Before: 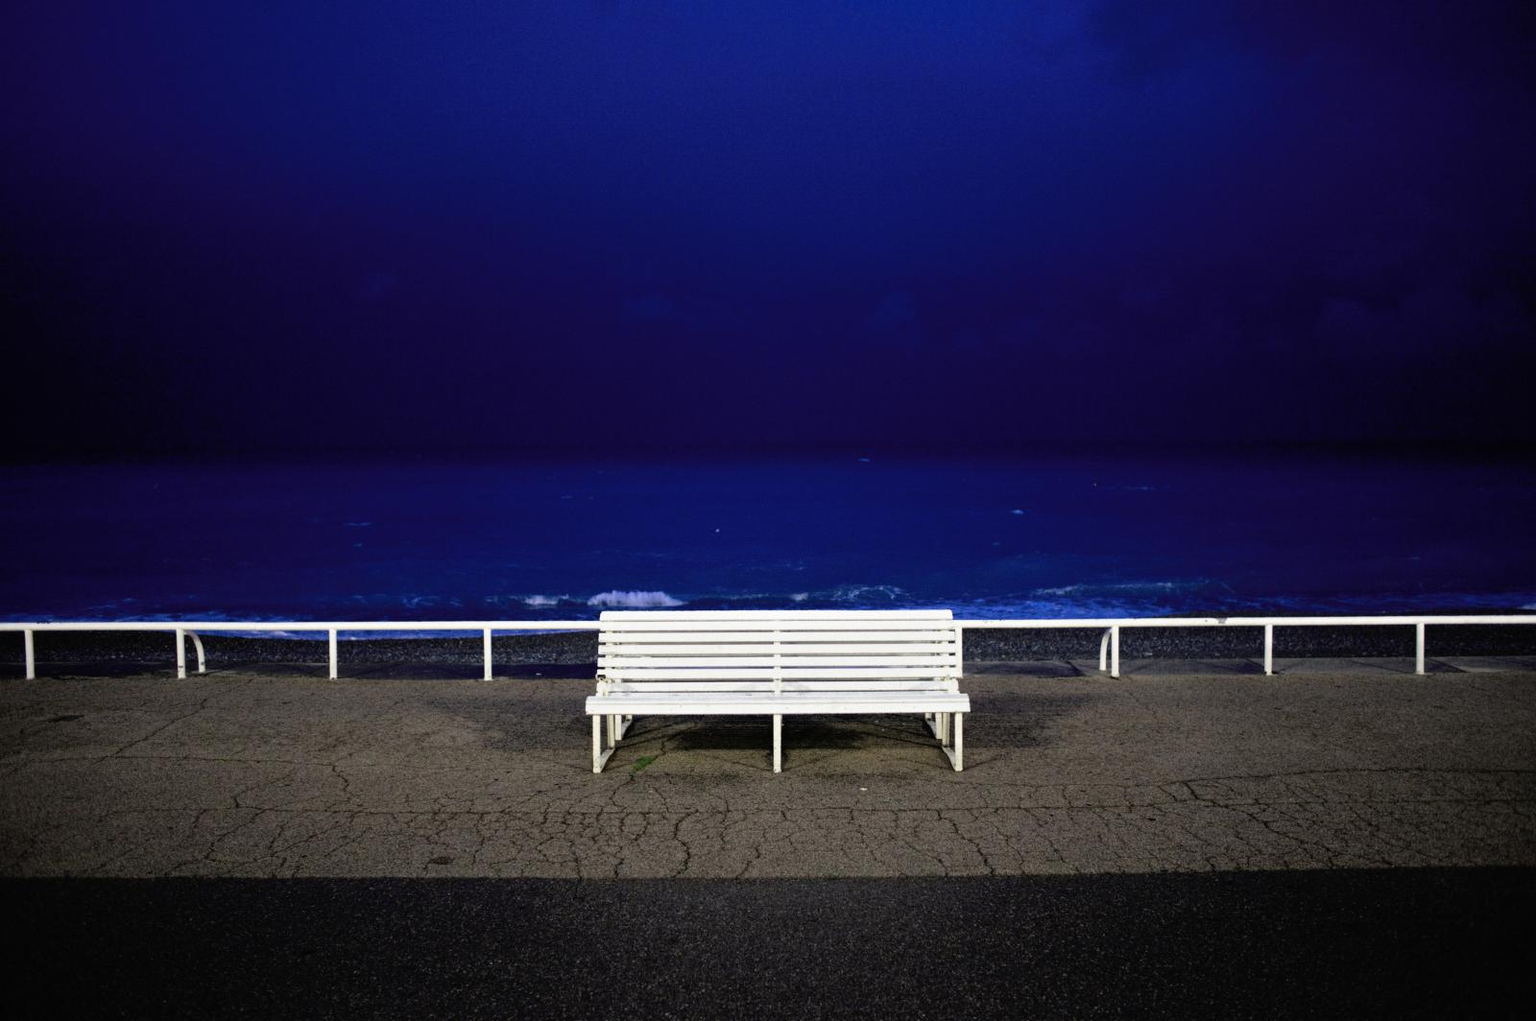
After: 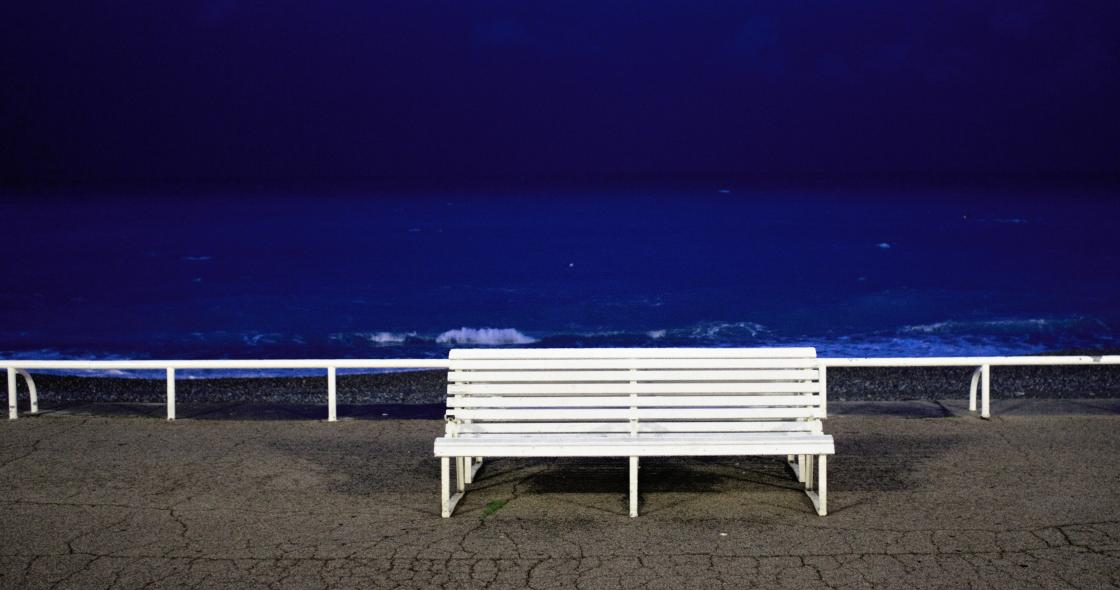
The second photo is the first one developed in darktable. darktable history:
crop: left 11.008%, top 27.115%, right 18.254%, bottom 17.197%
